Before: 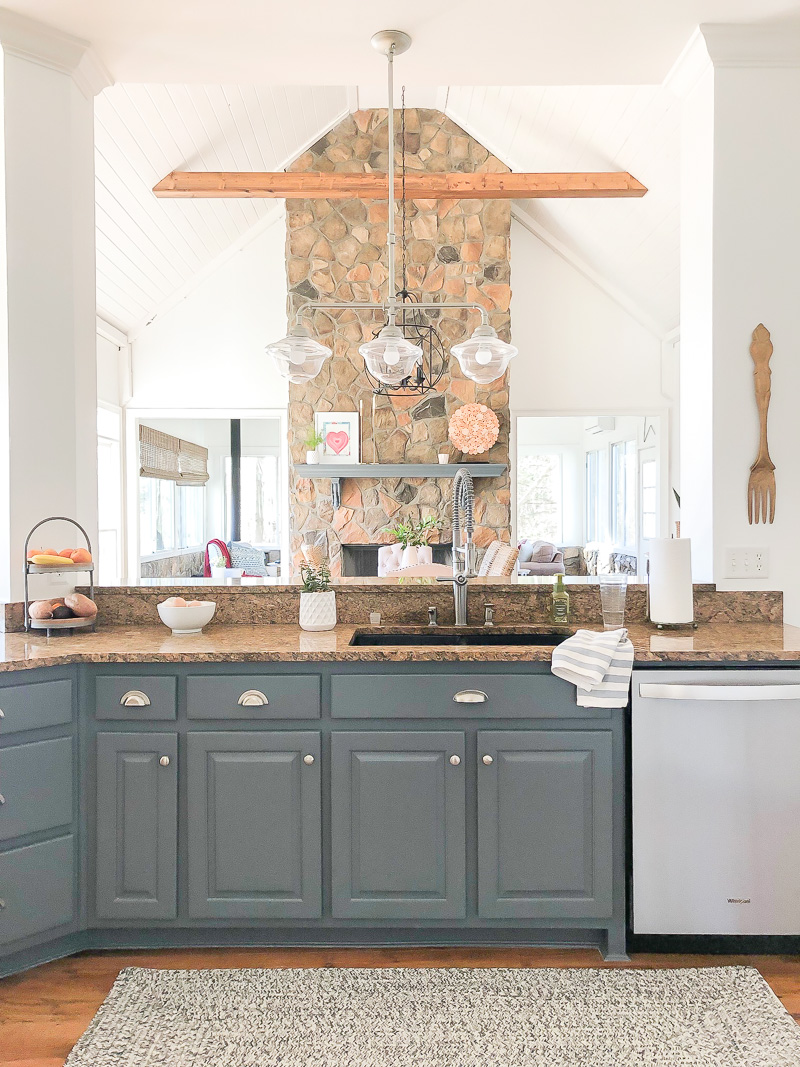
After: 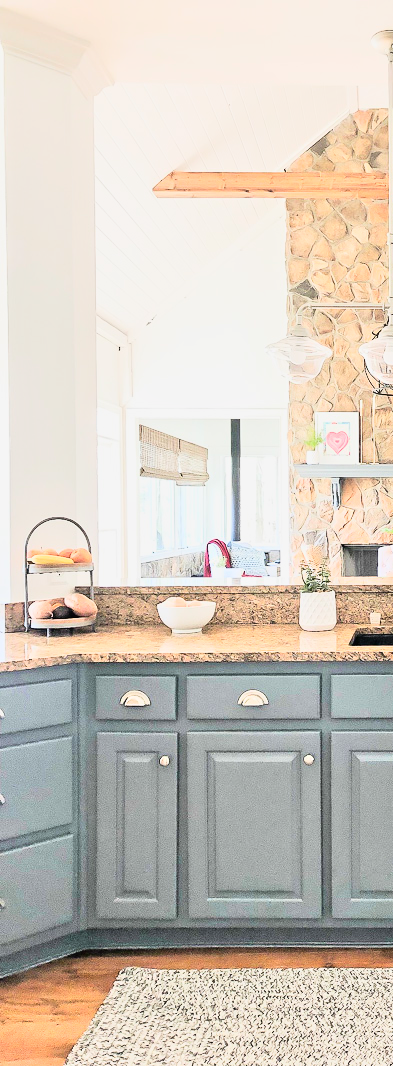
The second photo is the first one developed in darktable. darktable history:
tone equalizer: -8 EV -0.002 EV, -7 EV 0.005 EV, -6 EV -0.008 EV, -5 EV 0.007 EV, -4 EV -0.042 EV, -3 EV -0.233 EV, -2 EV -0.662 EV, -1 EV -0.983 EV, +0 EV -0.969 EV, smoothing diameter 2%, edges refinement/feathering 20, mask exposure compensation -1.57 EV, filter diffusion 5
crop and rotate: left 0%, top 0%, right 50.845%
white balance: emerald 1
rgb curve: curves: ch0 [(0, 0) (0.21, 0.15) (0.24, 0.21) (0.5, 0.75) (0.75, 0.96) (0.89, 0.99) (1, 1)]; ch1 [(0, 0.02) (0.21, 0.13) (0.25, 0.2) (0.5, 0.67) (0.75, 0.9) (0.89, 0.97) (1, 1)]; ch2 [(0, 0.02) (0.21, 0.13) (0.25, 0.2) (0.5, 0.67) (0.75, 0.9) (0.89, 0.97) (1, 1)], compensate middle gray true
